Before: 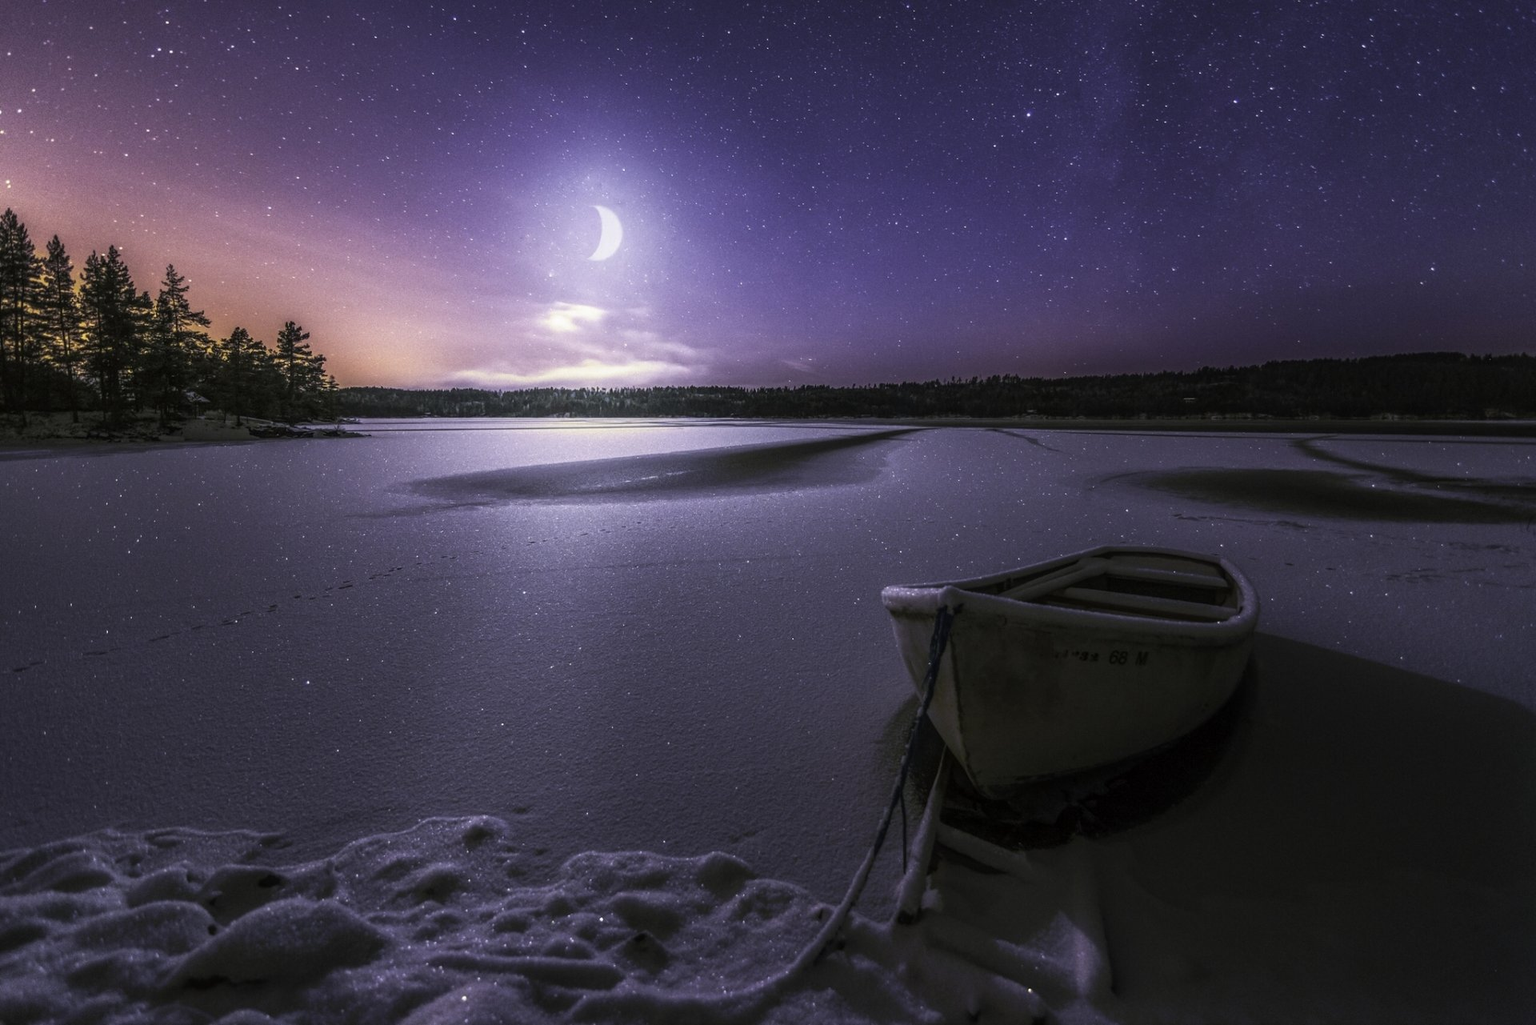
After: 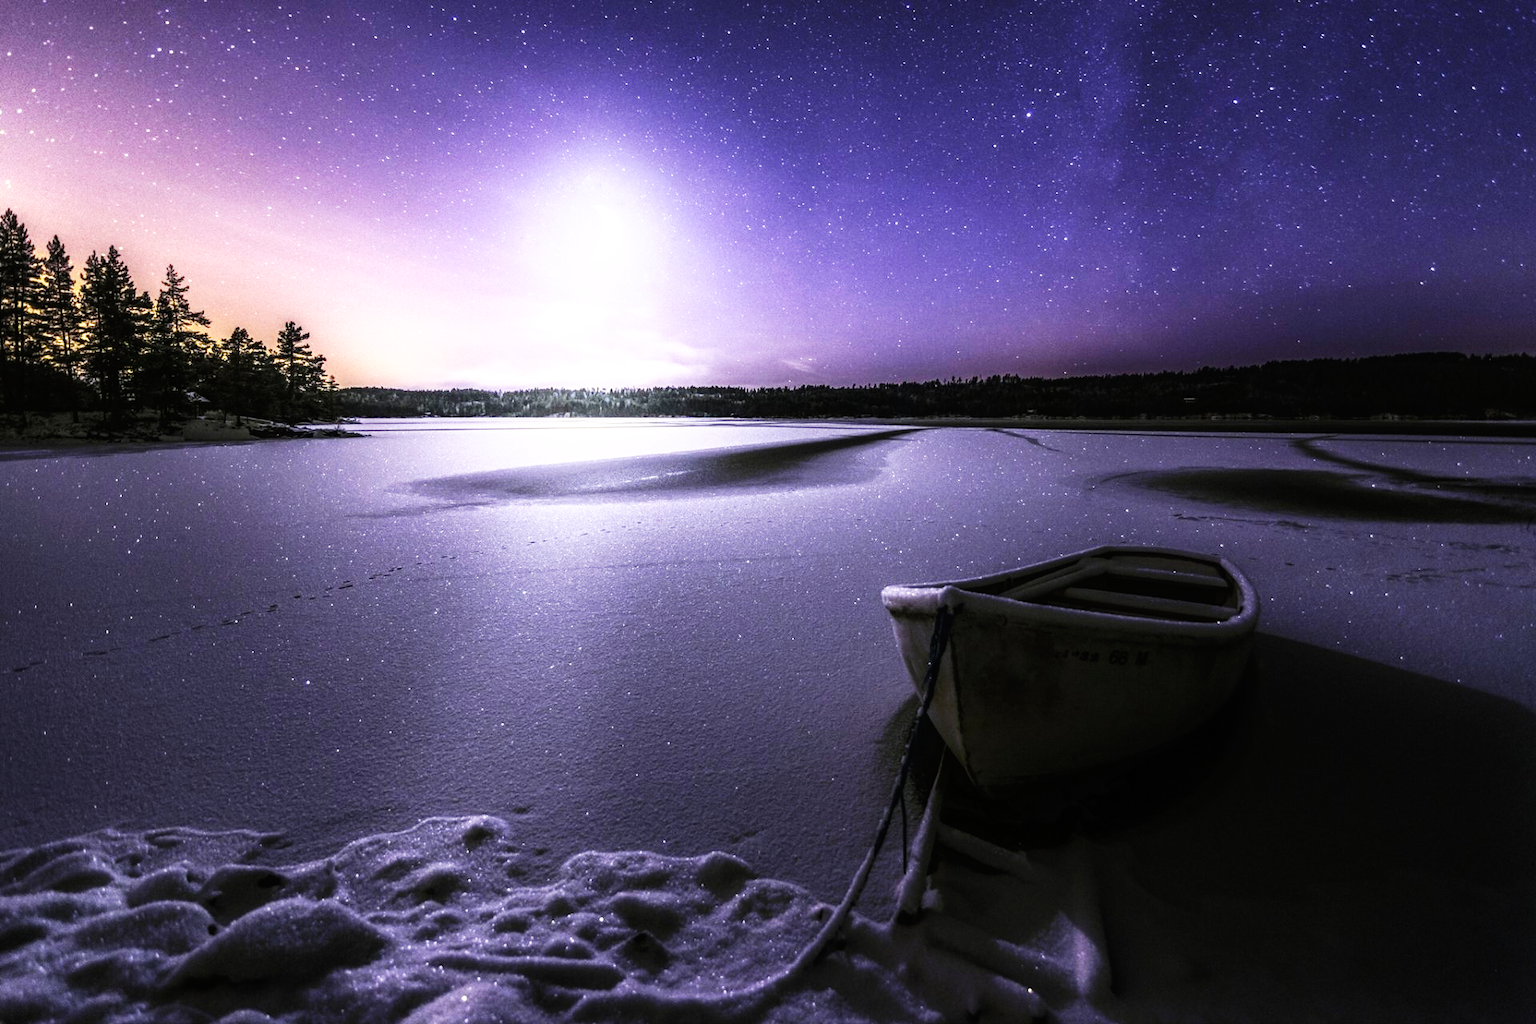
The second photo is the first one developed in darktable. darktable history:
base curve: curves: ch0 [(0, 0) (0.007, 0.004) (0.027, 0.03) (0.046, 0.07) (0.207, 0.54) (0.442, 0.872) (0.673, 0.972) (1, 1)], preserve colors none
tone equalizer: -8 EV -0.432 EV, -7 EV -0.399 EV, -6 EV -0.363 EV, -5 EV -0.247 EV, -3 EV 0.222 EV, -2 EV 0.357 EV, -1 EV 0.398 EV, +0 EV 0.405 EV
shadows and highlights: radius 92.11, shadows -14, white point adjustment 0.235, highlights 33.21, compress 48.41%, soften with gaussian
